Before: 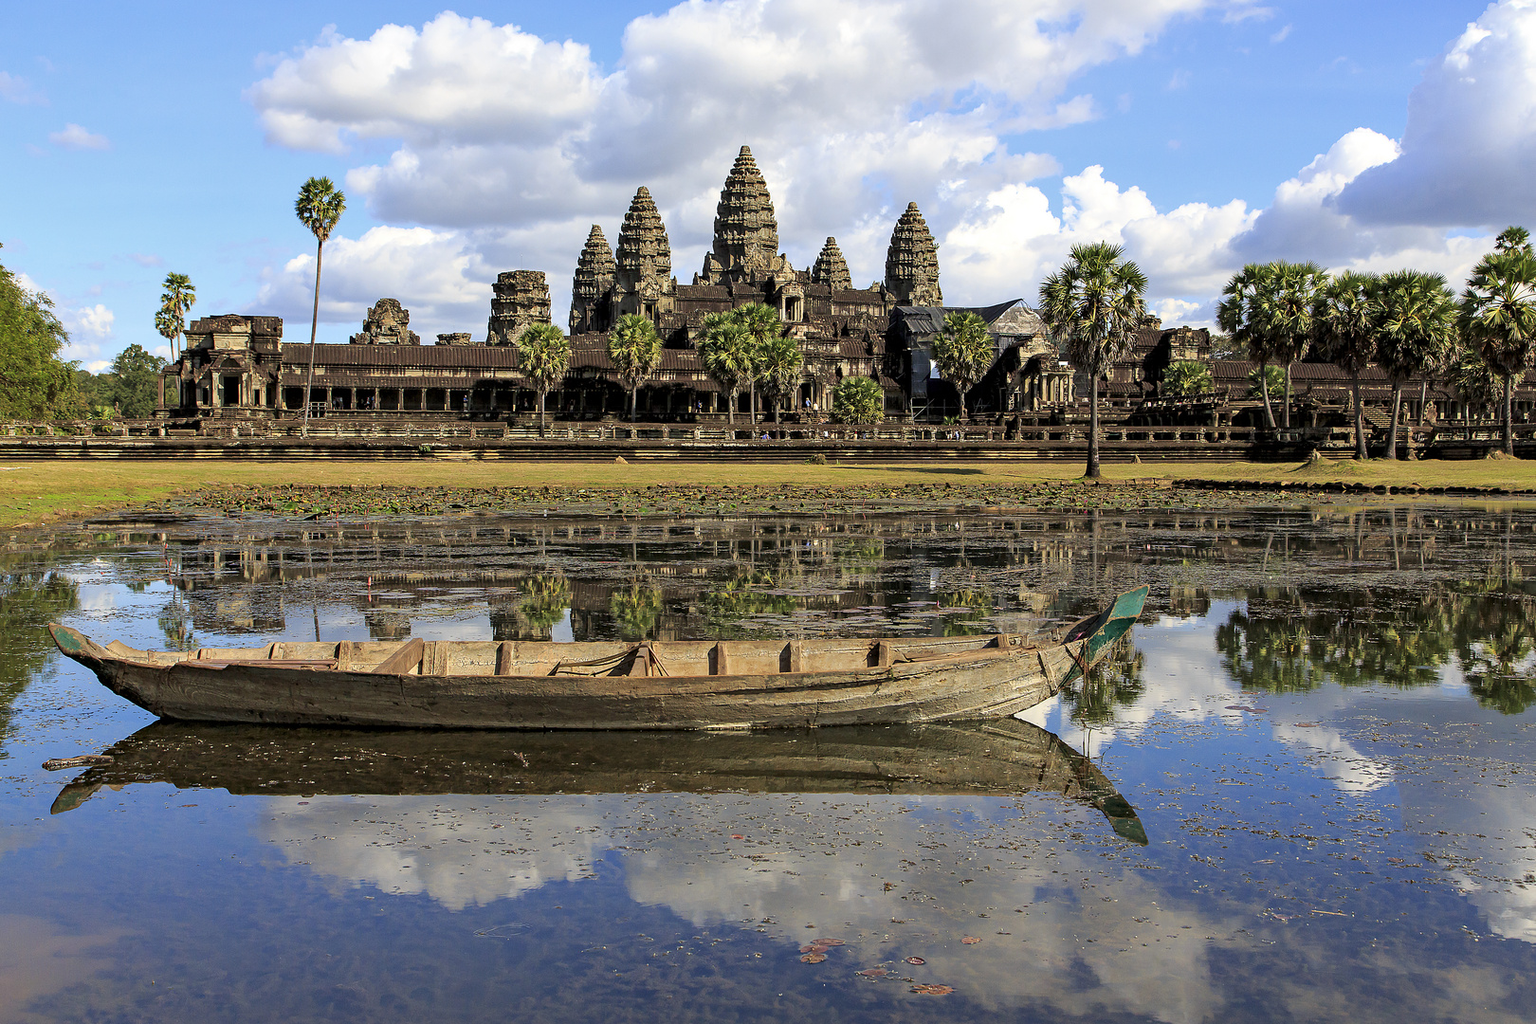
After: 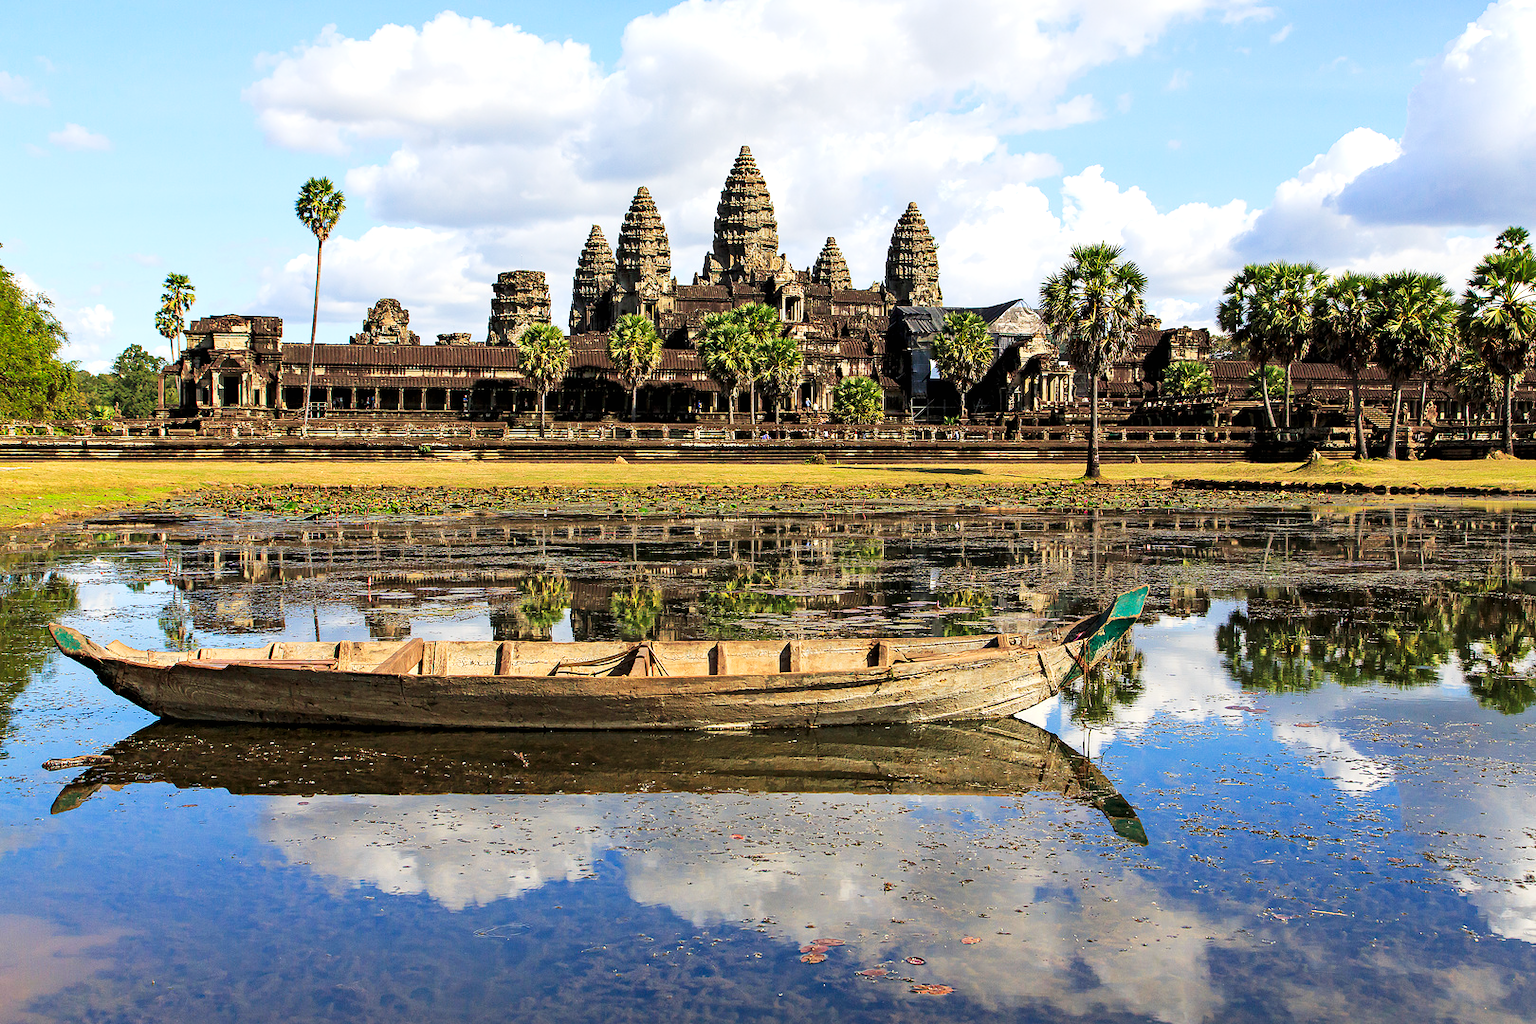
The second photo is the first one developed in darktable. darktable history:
exposure: exposure 0.296 EV, compensate highlight preservation false
tone curve: curves: ch0 [(0, 0.003) (0.117, 0.101) (0.257, 0.246) (0.408, 0.432) (0.632, 0.716) (0.795, 0.884) (1, 1)]; ch1 [(0, 0) (0.227, 0.197) (0.405, 0.421) (0.501, 0.501) (0.522, 0.526) (0.546, 0.564) (0.589, 0.602) (0.696, 0.761) (0.976, 0.992)]; ch2 [(0, 0) (0.208, 0.176) (0.377, 0.38) (0.5, 0.5) (0.537, 0.534) (0.571, 0.577) (0.627, 0.64) (0.698, 0.76) (1, 1)], preserve colors none
